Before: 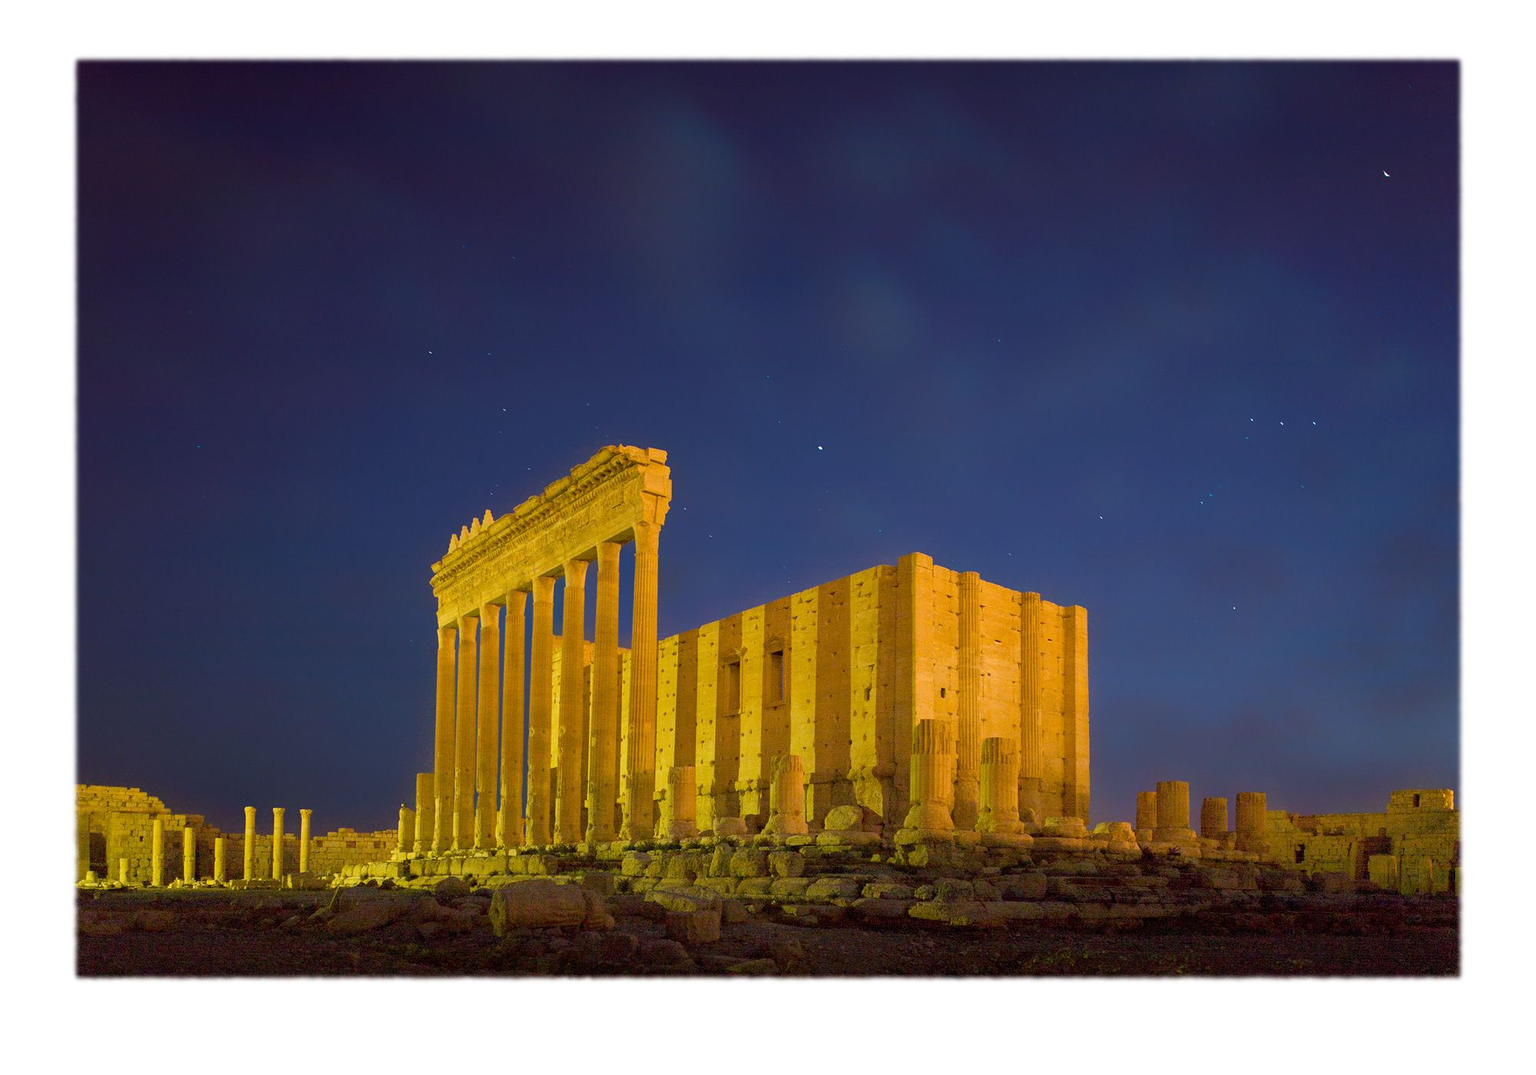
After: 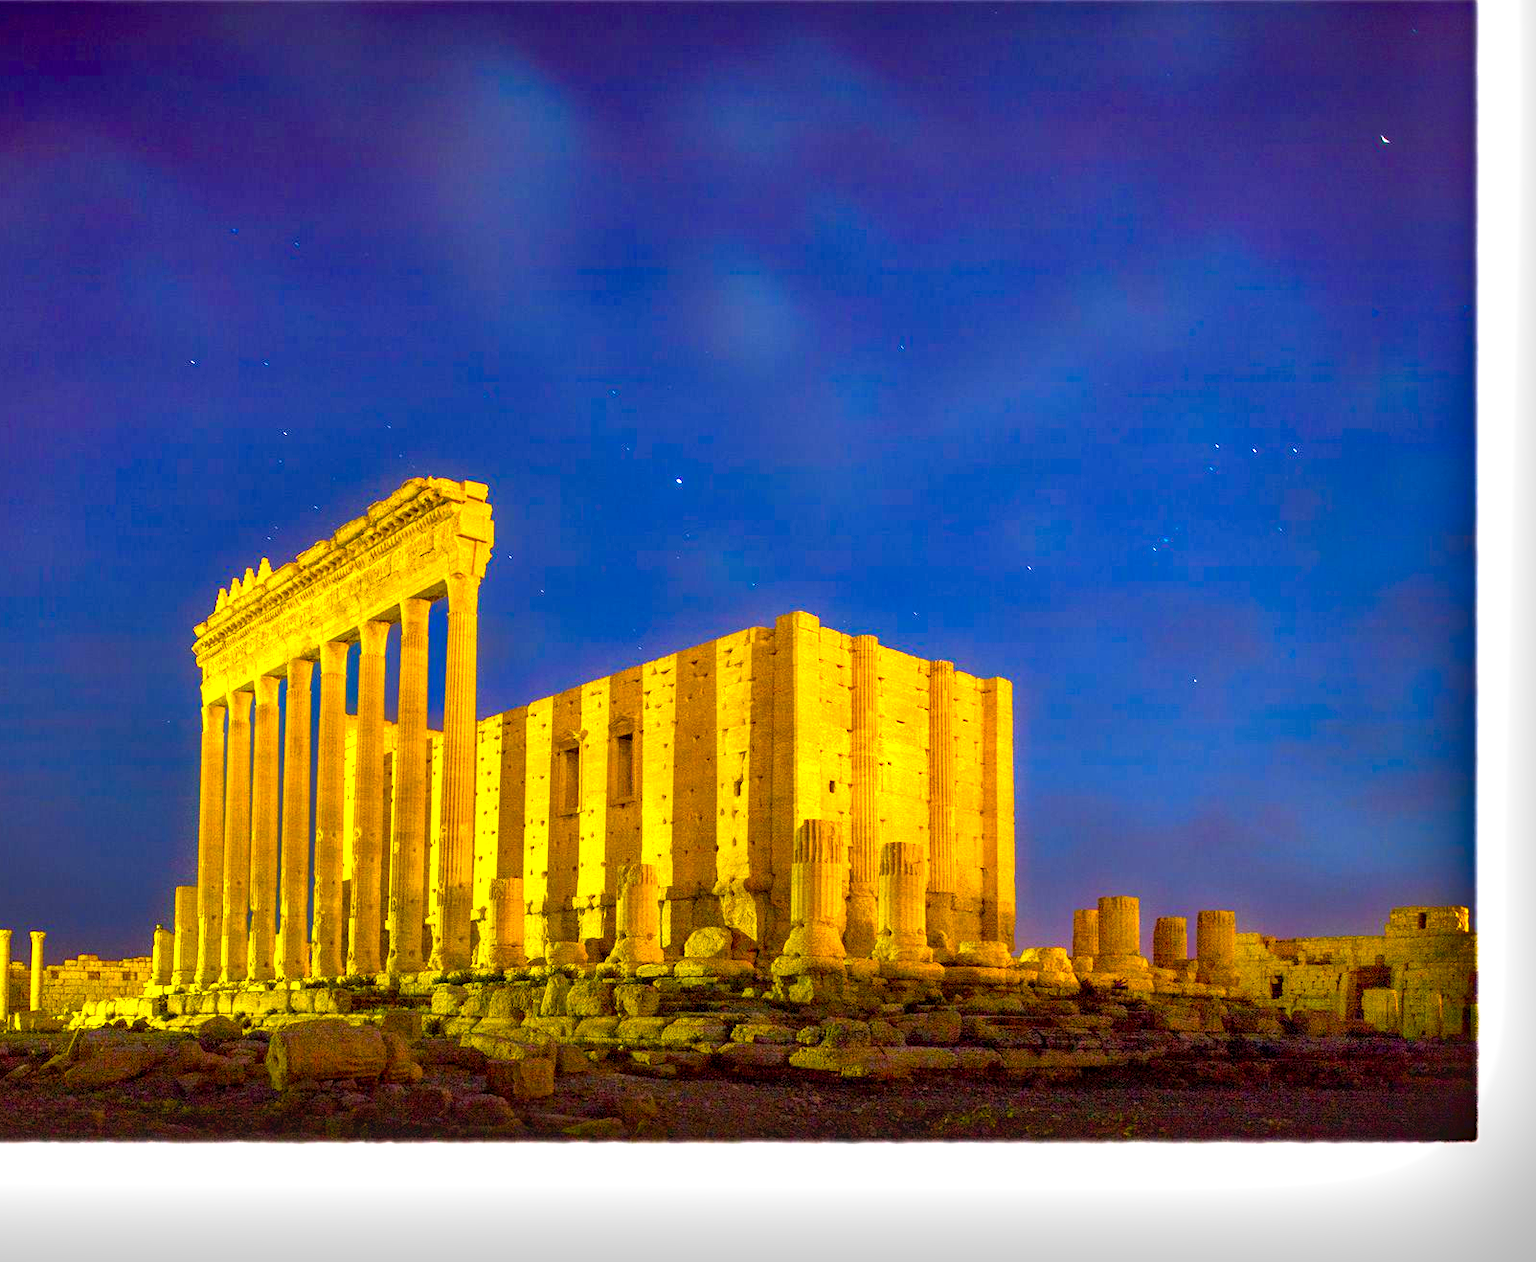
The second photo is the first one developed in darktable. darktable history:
exposure: exposure 0.575 EV, compensate highlight preservation false
crop and rotate: left 17.954%, top 5.847%, right 1.803%
color zones: curves: ch1 [(0, 0.523) (0.143, 0.545) (0.286, 0.52) (0.429, 0.506) (0.571, 0.503) (0.714, 0.503) (0.857, 0.508) (1, 0.523)]
shadows and highlights: low approximation 0.01, soften with gaussian
tone equalizer: on, module defaults
color balance rgb: linear chroma grading › global chroma 49.673%, perceptual saturation grading › global saturation 7.033%, perceptual saturation grading › shadows 4.049%, perceptual brilliance grading › highlights 11.768%, global vibrance 9.507%
local contrast: detail 142%
